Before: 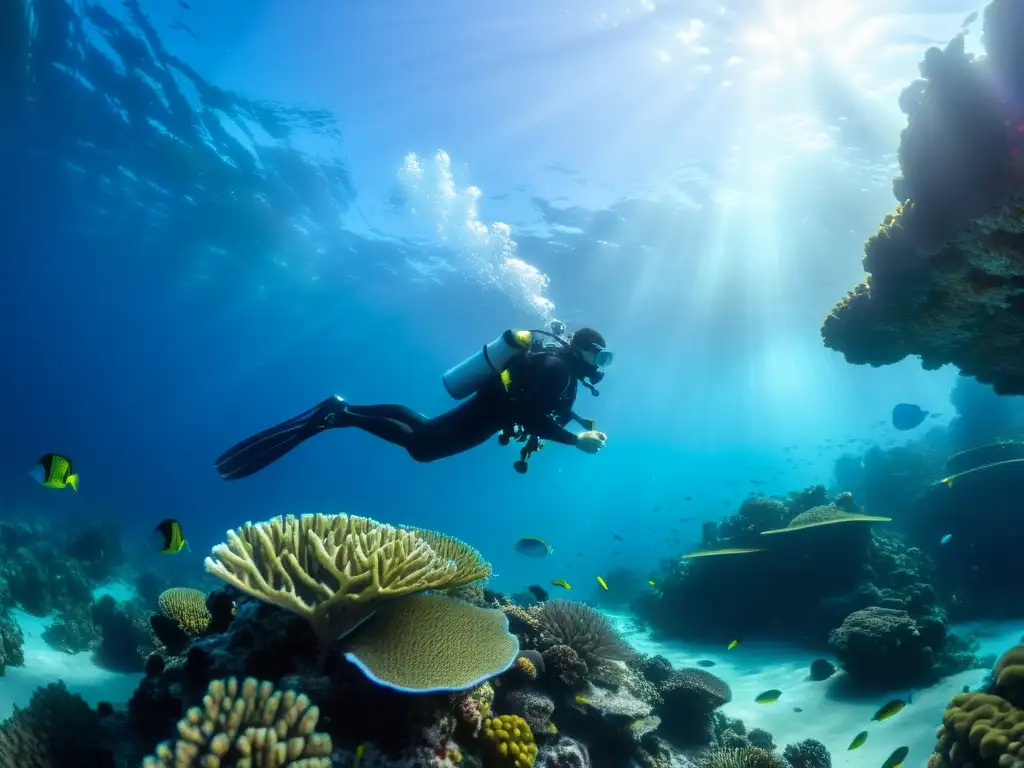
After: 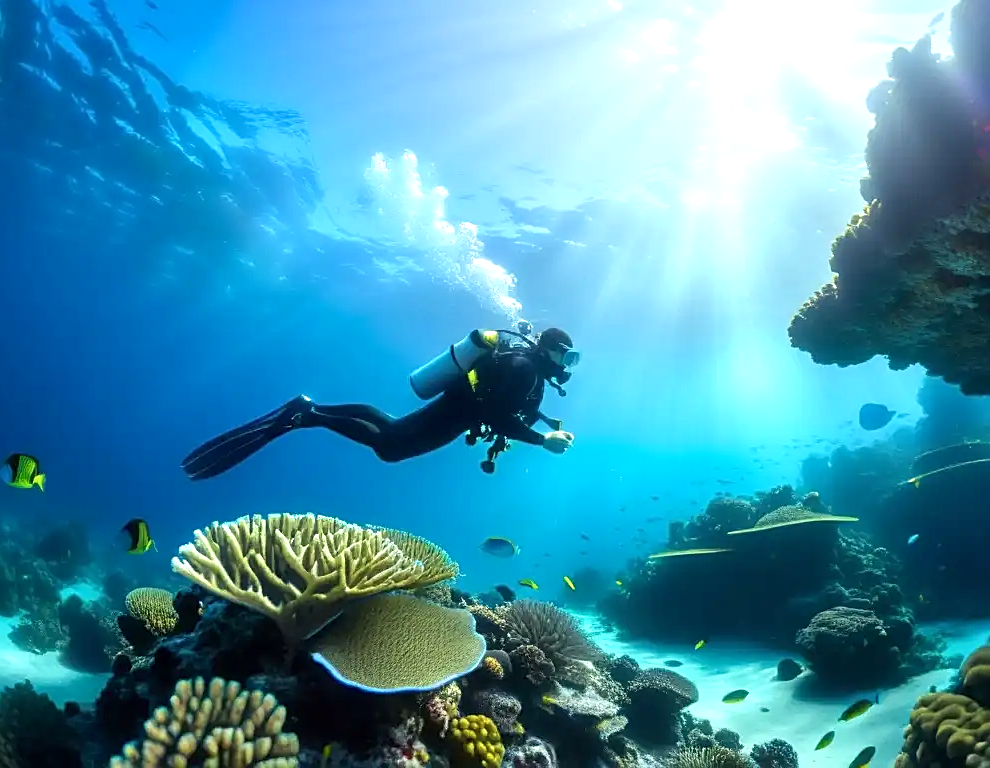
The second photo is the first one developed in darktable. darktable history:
sharpen: on, module defaults
exposure: black level correction 0.001, exposure 0.5 EV, compensate highlight preservation false
crop and rotate: left 3.225%
